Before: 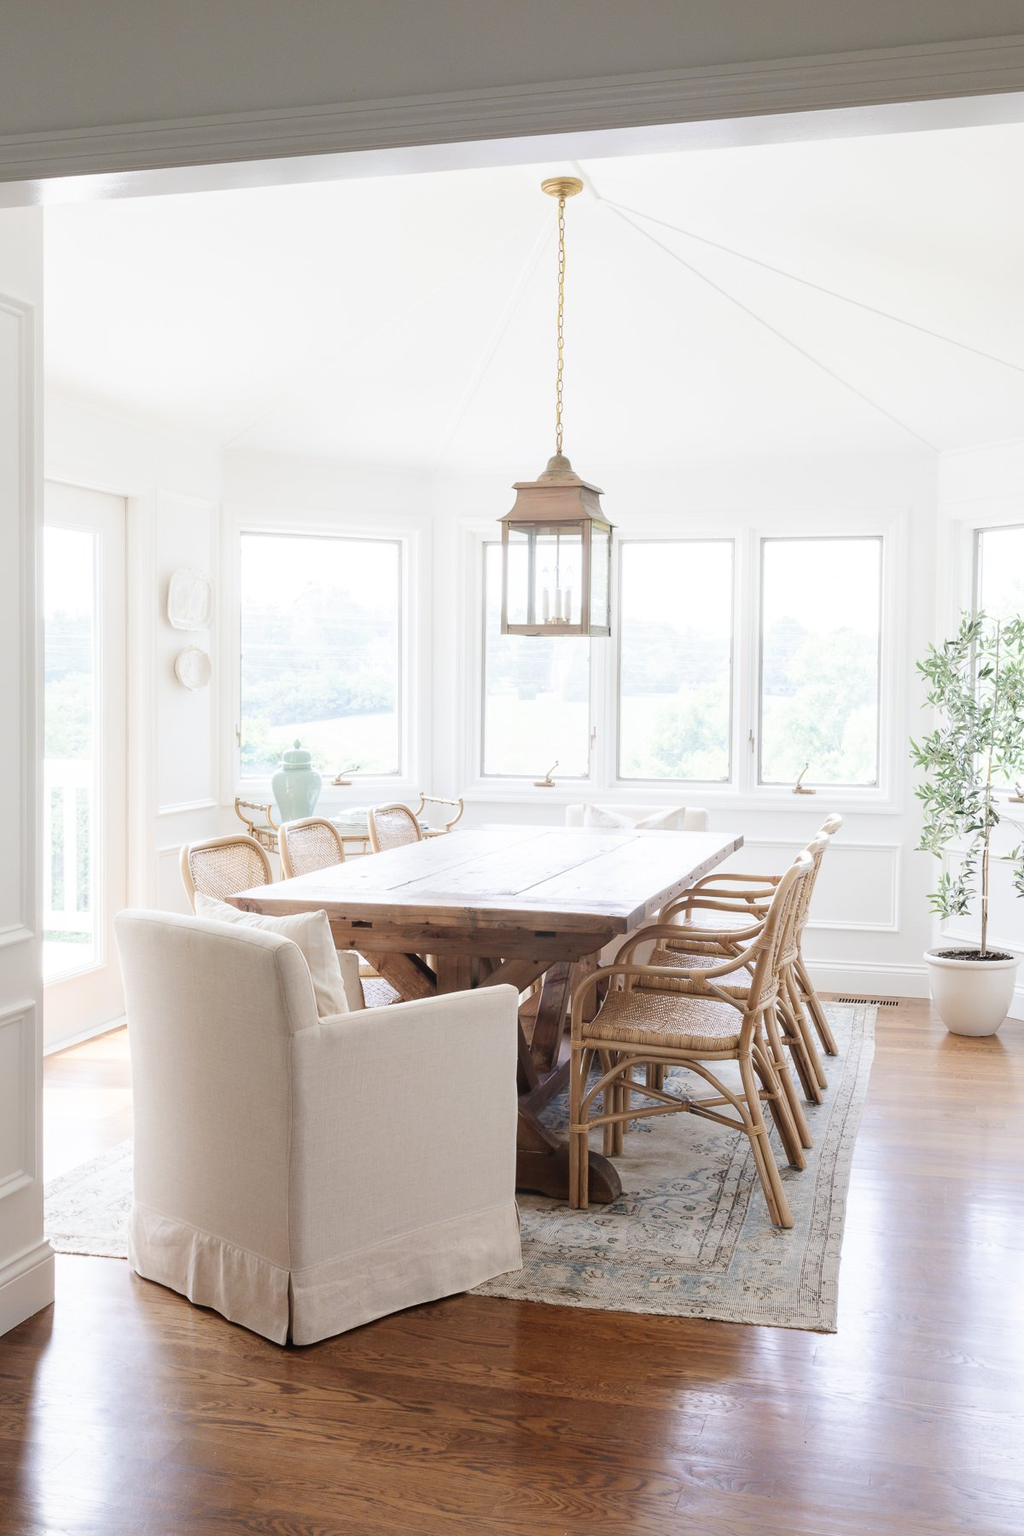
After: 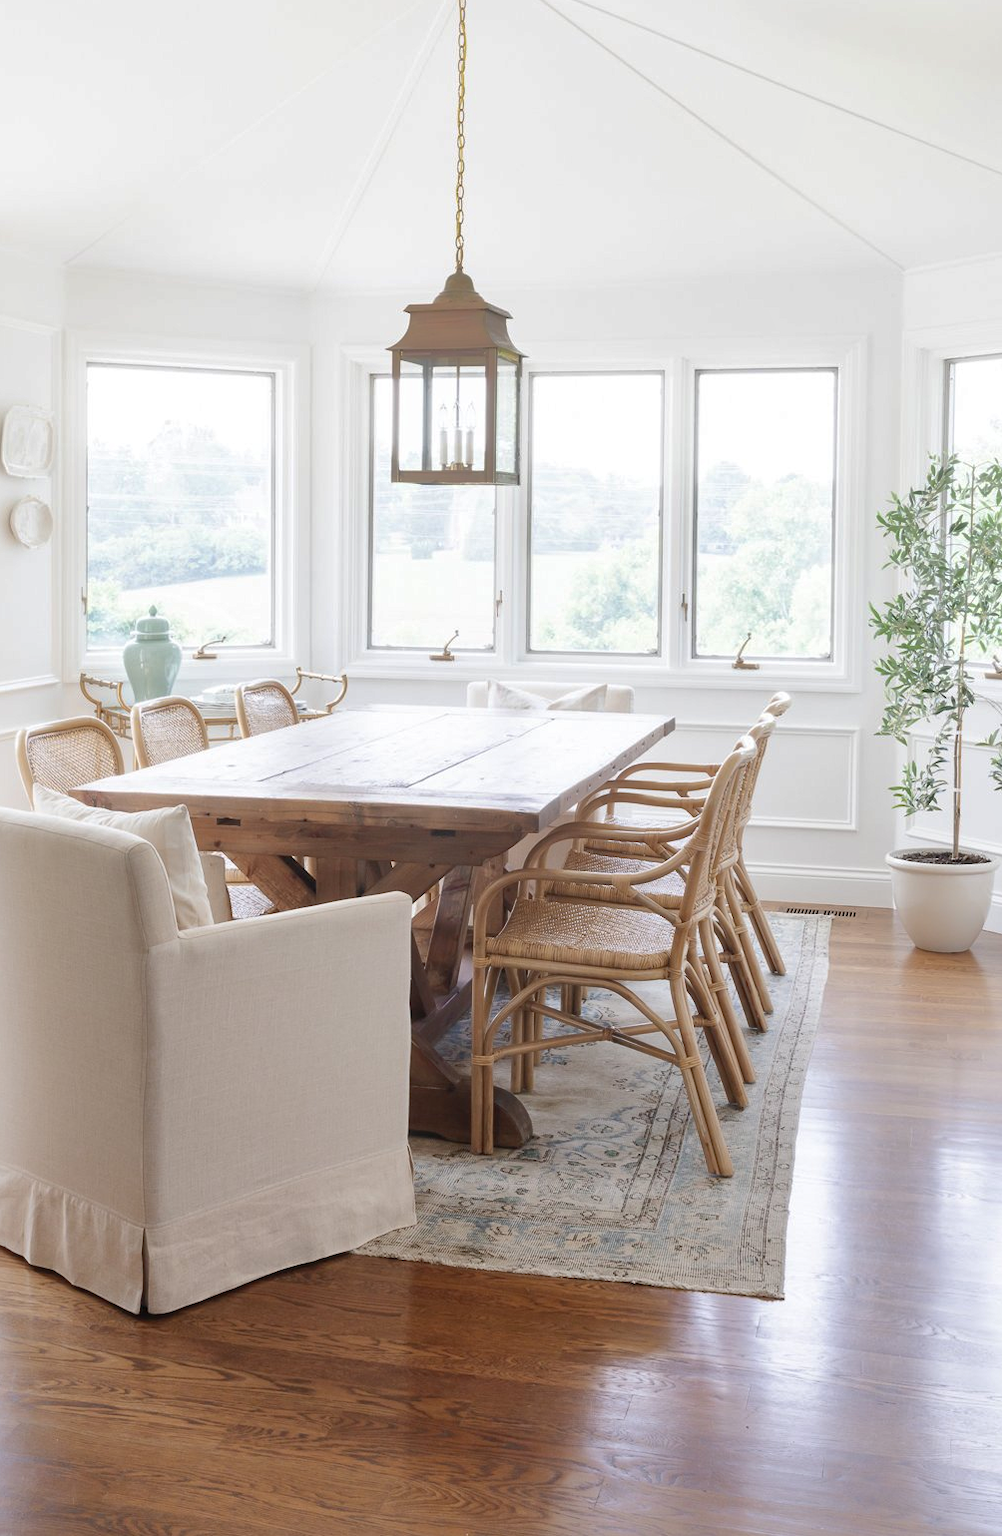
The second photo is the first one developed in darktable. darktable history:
crop: left 16.283%, top 14.455%
shadows and highlights: on, module defaults
